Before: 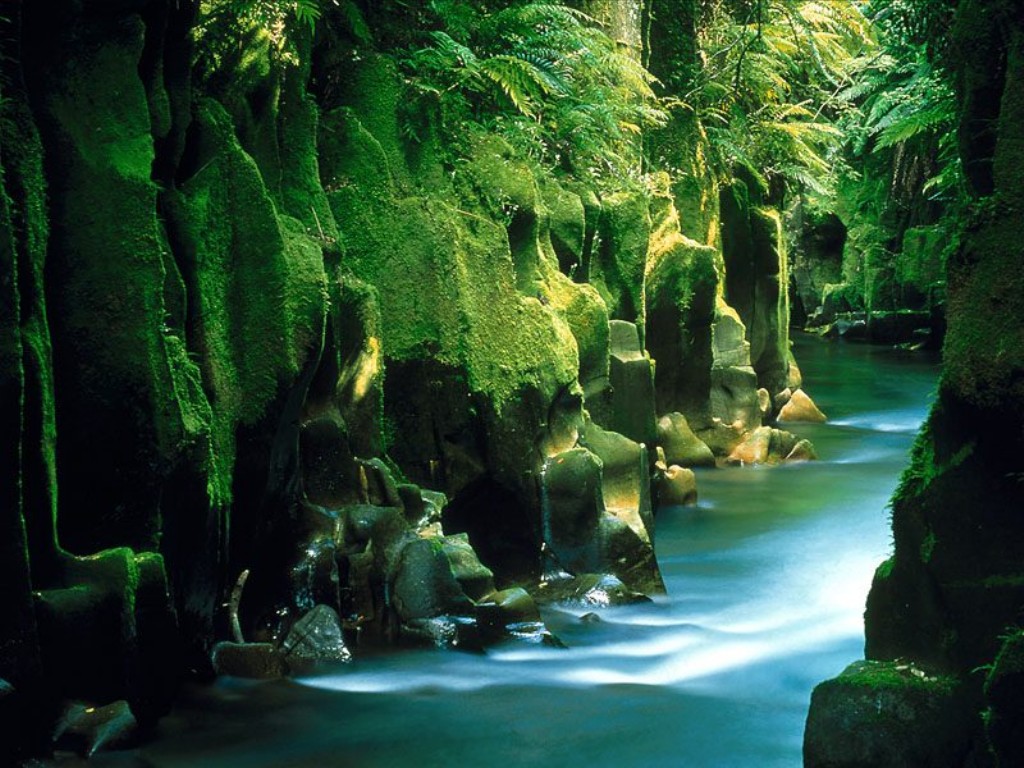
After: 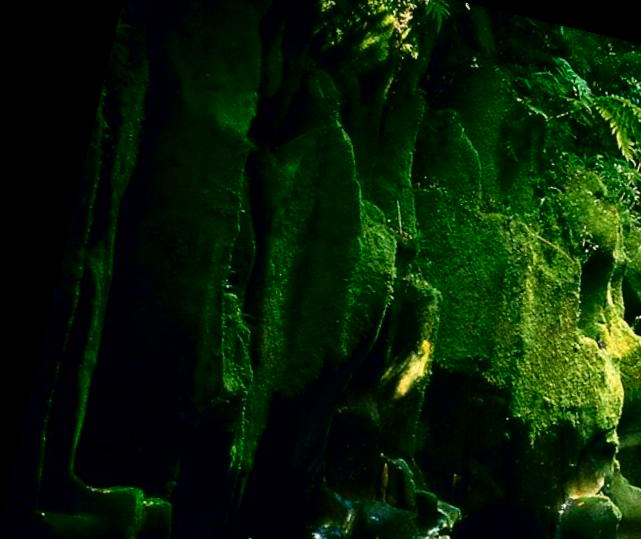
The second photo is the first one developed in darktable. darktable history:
crop and rotate: left 3.047%, top 7.509%, right 42.236%, bottom 37.598%
contrast brightness saturation: contrast 0.19, brightness -0.24, saturation 0.11
rotate and perspective: rotation 13.27°, automatic cropping off
tone equalizer: on, module defaults
